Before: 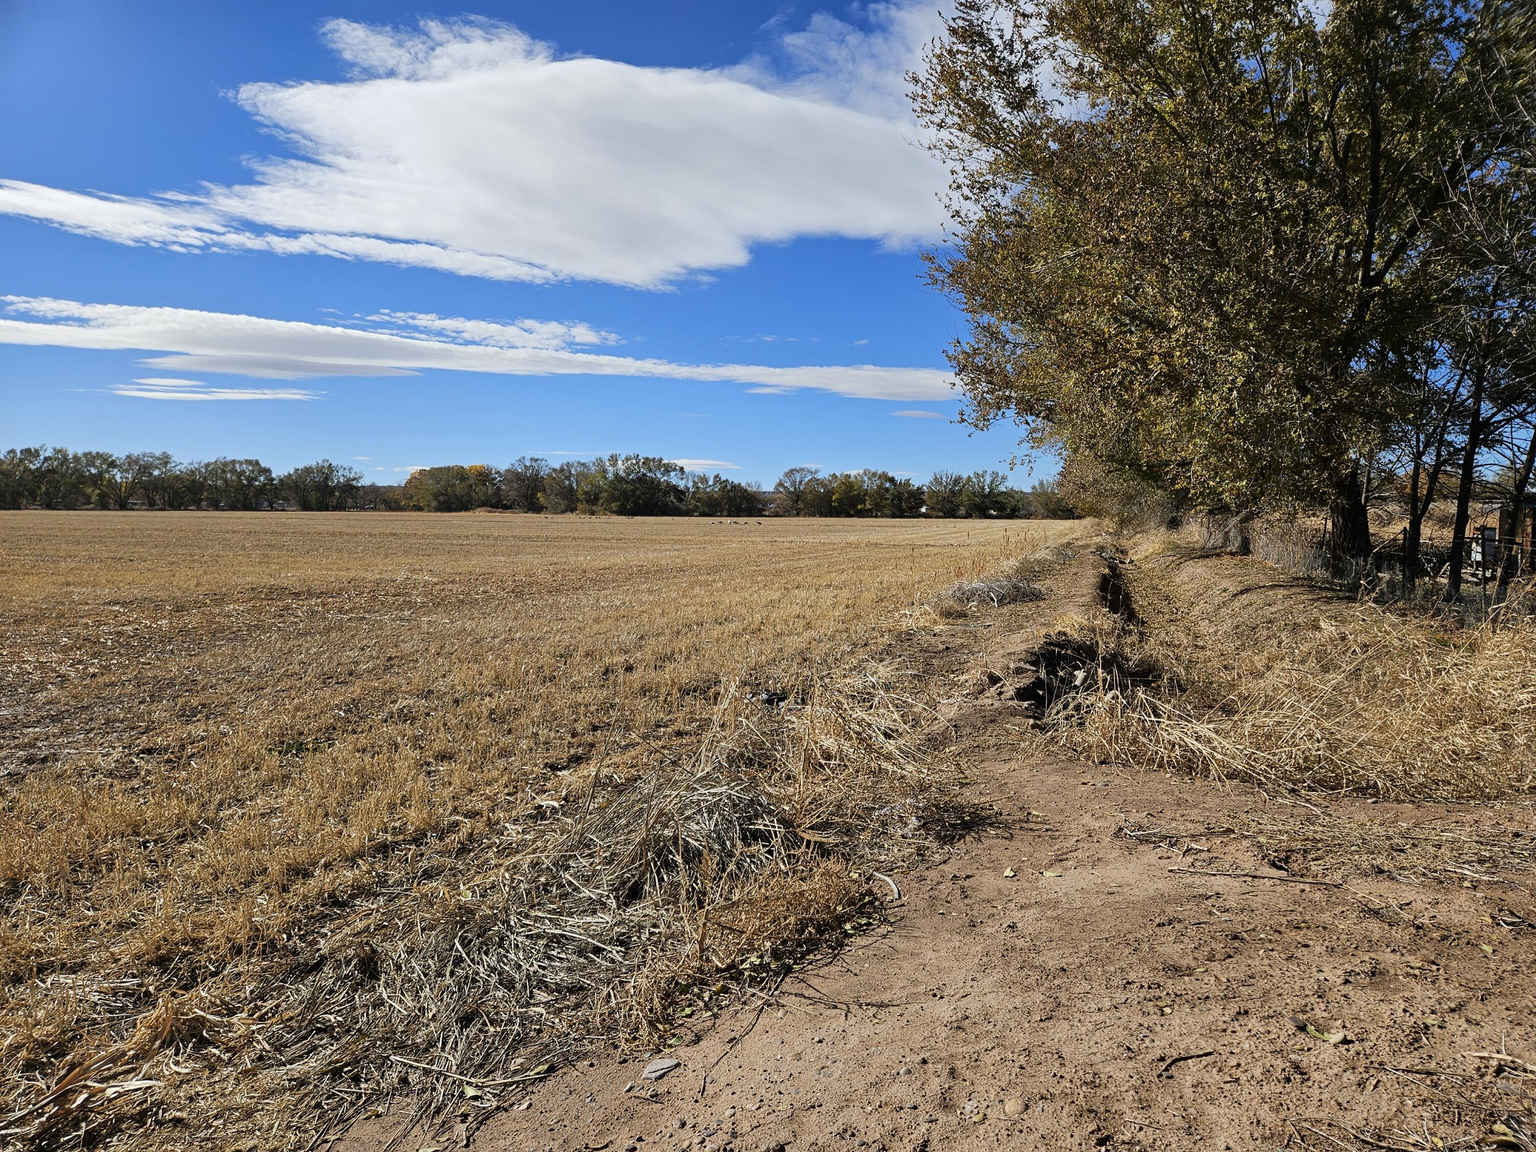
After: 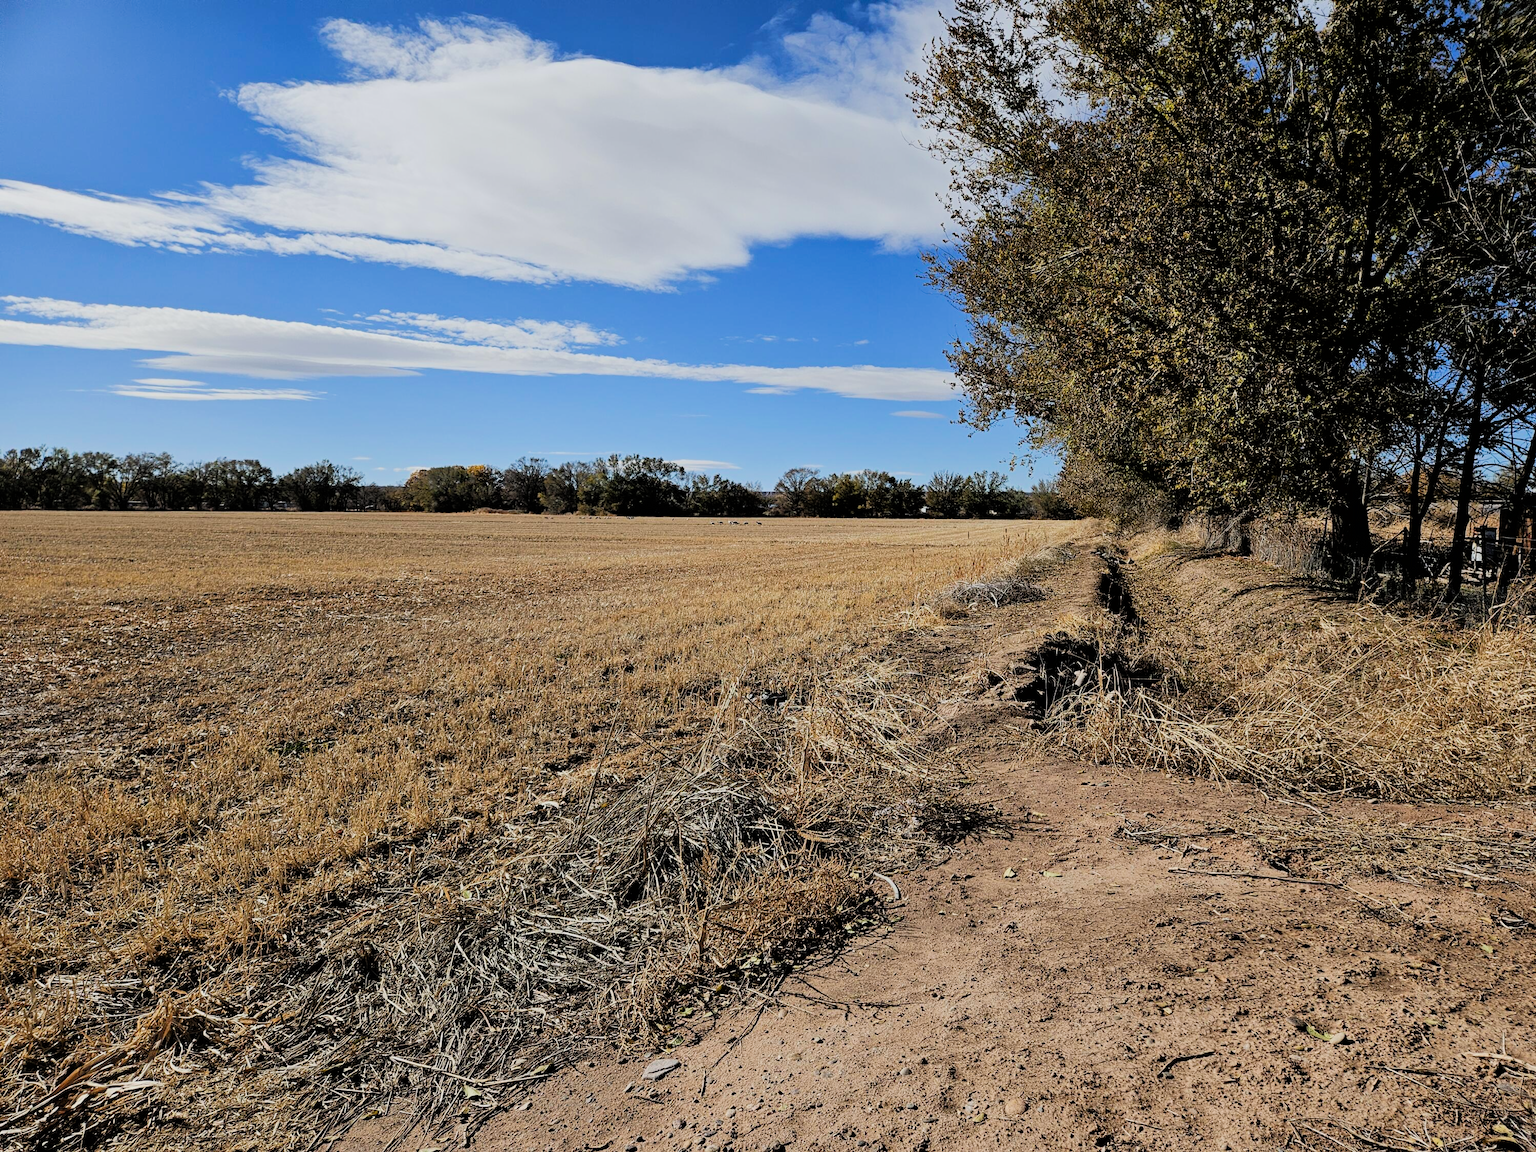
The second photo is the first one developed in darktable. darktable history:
filmic rgb: black relative exposure -5.14 EV, white relative exposure 3.99 EV, hardness 2.88, contrast 1.299, highlights saturation mix -8.98%, iterations of high-quality reconstruction 0
